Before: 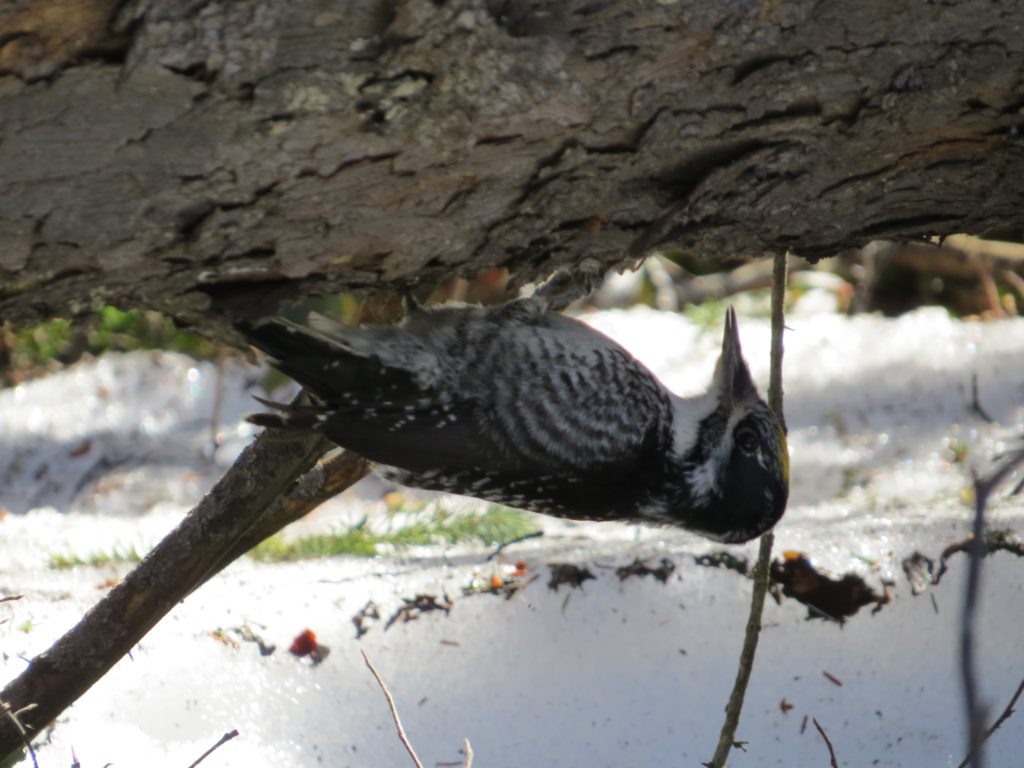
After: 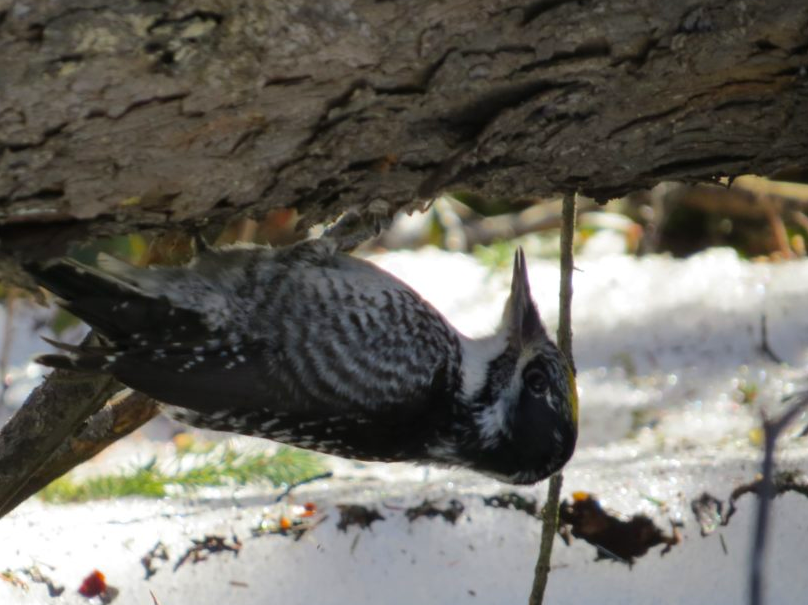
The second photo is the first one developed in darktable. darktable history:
color balance rgb: perceptual saturation grading › global saturation 19.669%, global vibrance 5.554%
crop and rotate: left 20.681%, top 7.79%, right 0.372%, bottom 13.337%
